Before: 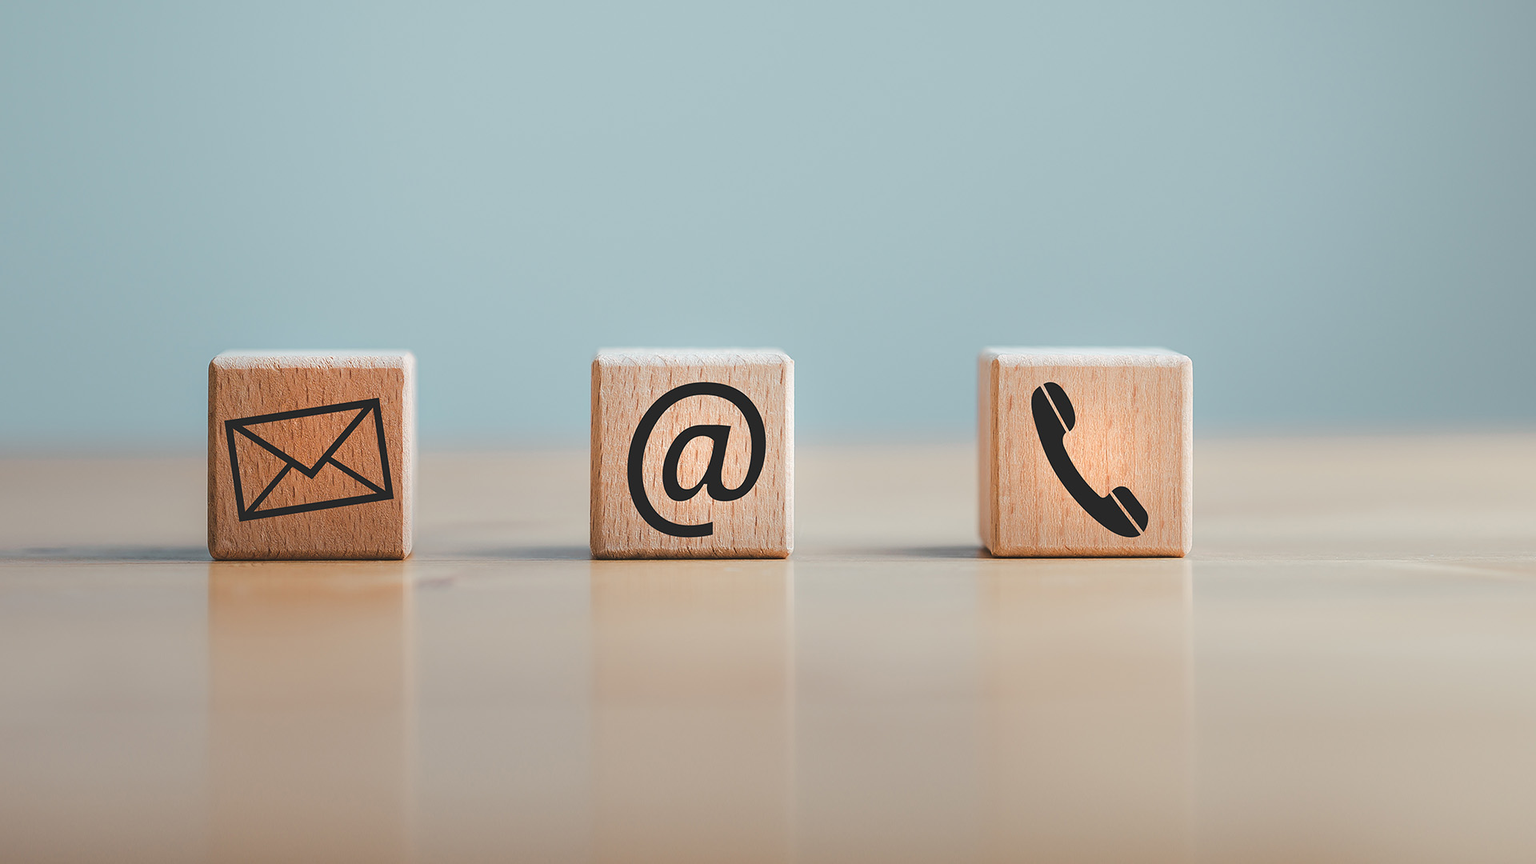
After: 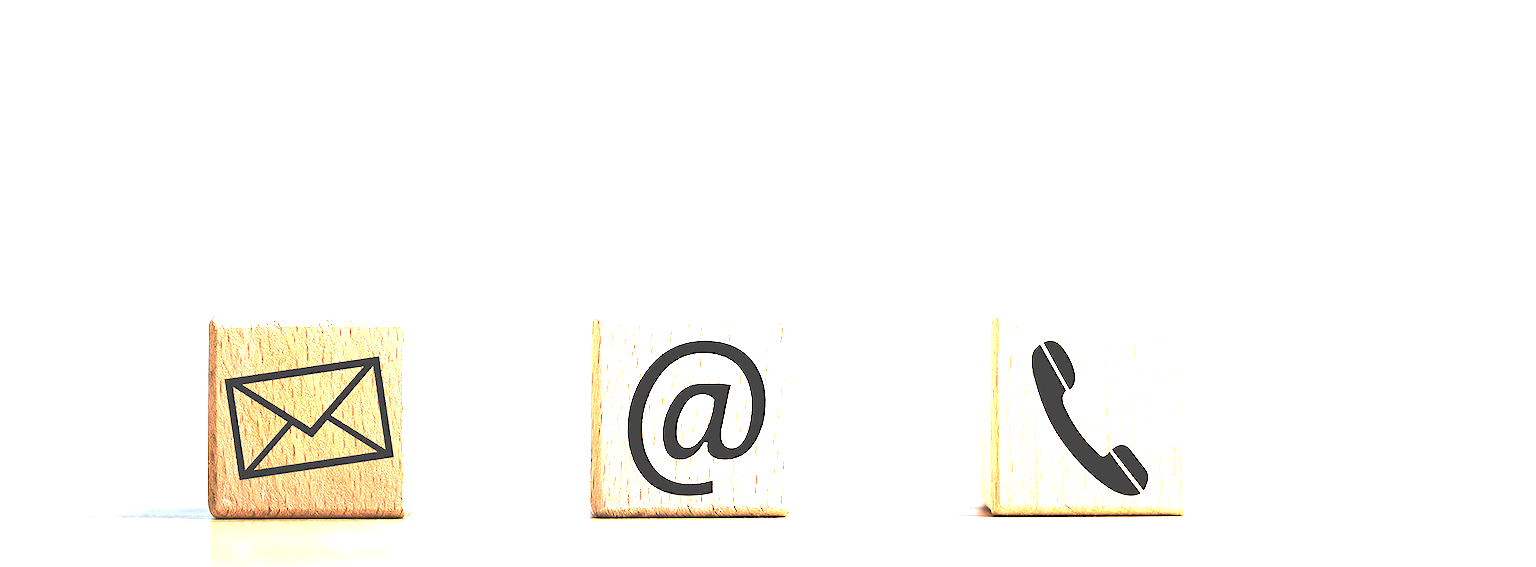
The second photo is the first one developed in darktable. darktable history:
contrast brightness saturation: saturation 0.1
tone equalizer: -8 EV -0.75 EV, -7 EV -0.7 EV, -6 EV -0.6 EV, -5 EV -0.4 EV, -3 EV 0.4 EV, -2 EV 0.6 EV, -1 EV 0.7 EV, +0 EV 0.75 EV, edges refinement/feathering 500, mask exposure compensation -1.57 EV, preserve details no
crop and rotate: top 4.848%, bottom 29.503%
exposure: black level correction 0, exposure 1.75 EV, compensate exposure bias true, compensate highlight preservation false
